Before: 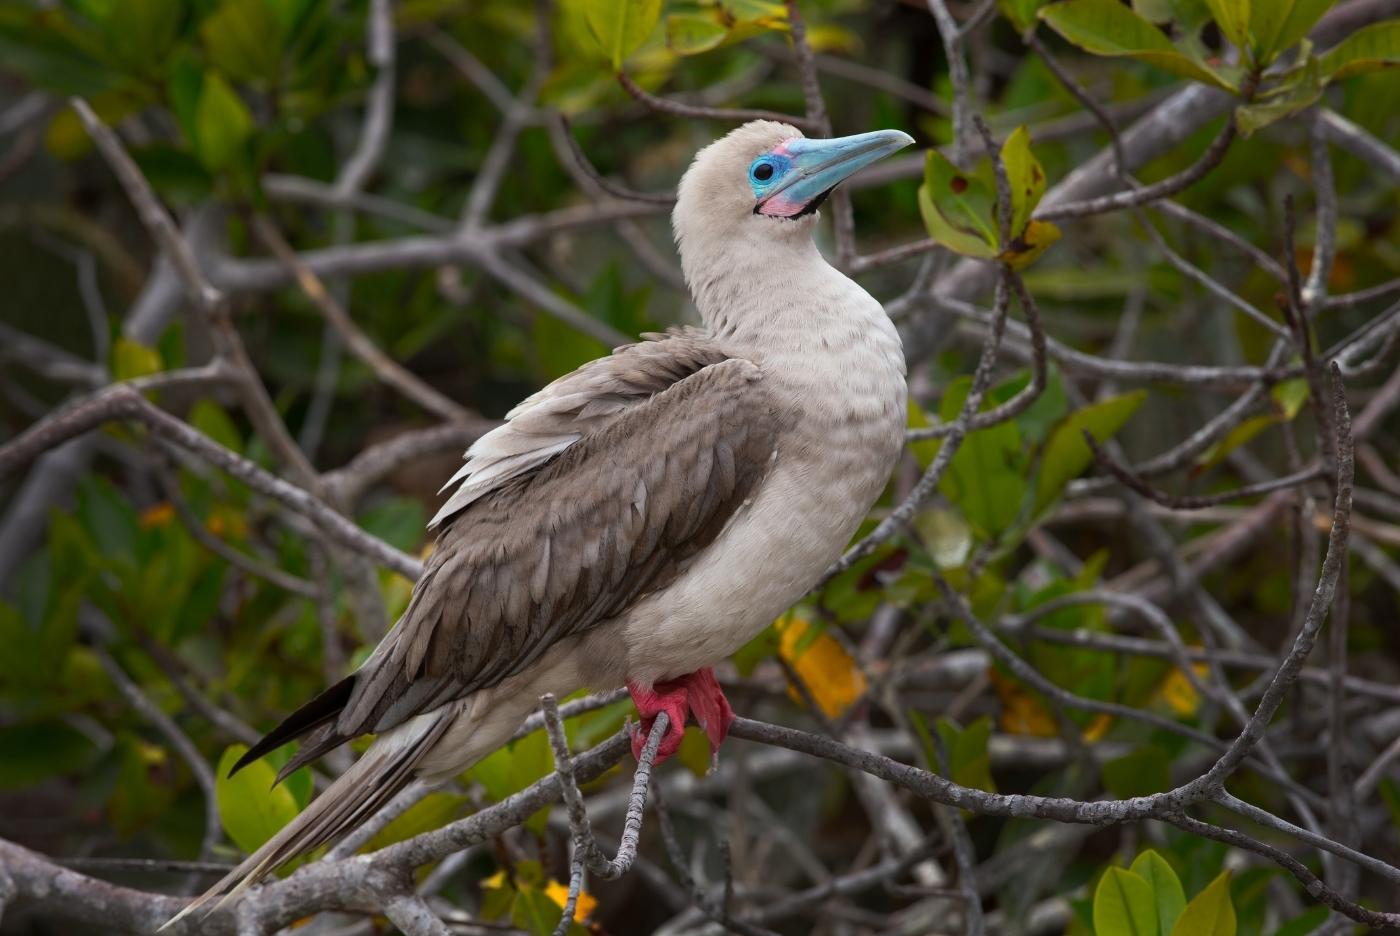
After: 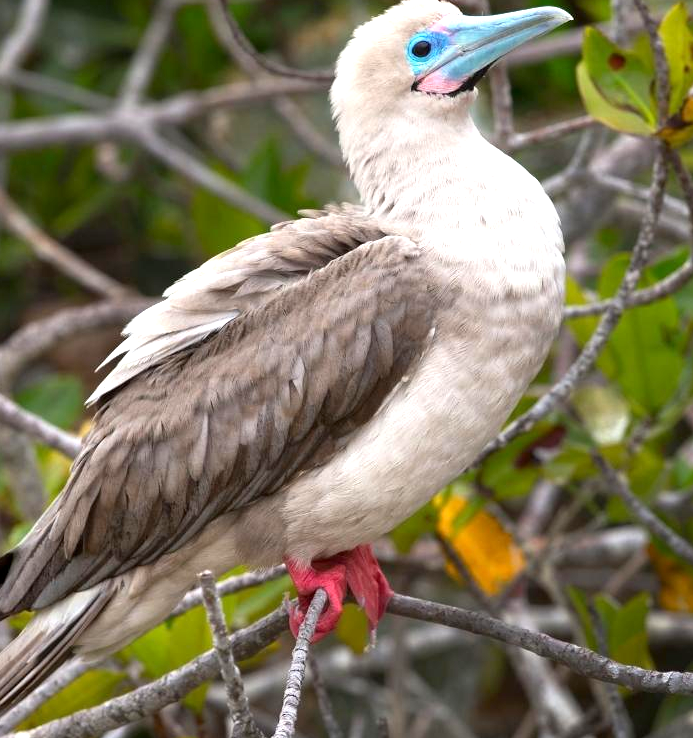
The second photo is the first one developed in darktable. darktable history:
exposure: black level correction 0.001, exposure 1.047 EV, compensate exposure bias true, compensate highlight preservation false
crop and rotate: angle 0.021°, left 24.417%, top 13.156%, right 26.034%, bottom 7.878%
